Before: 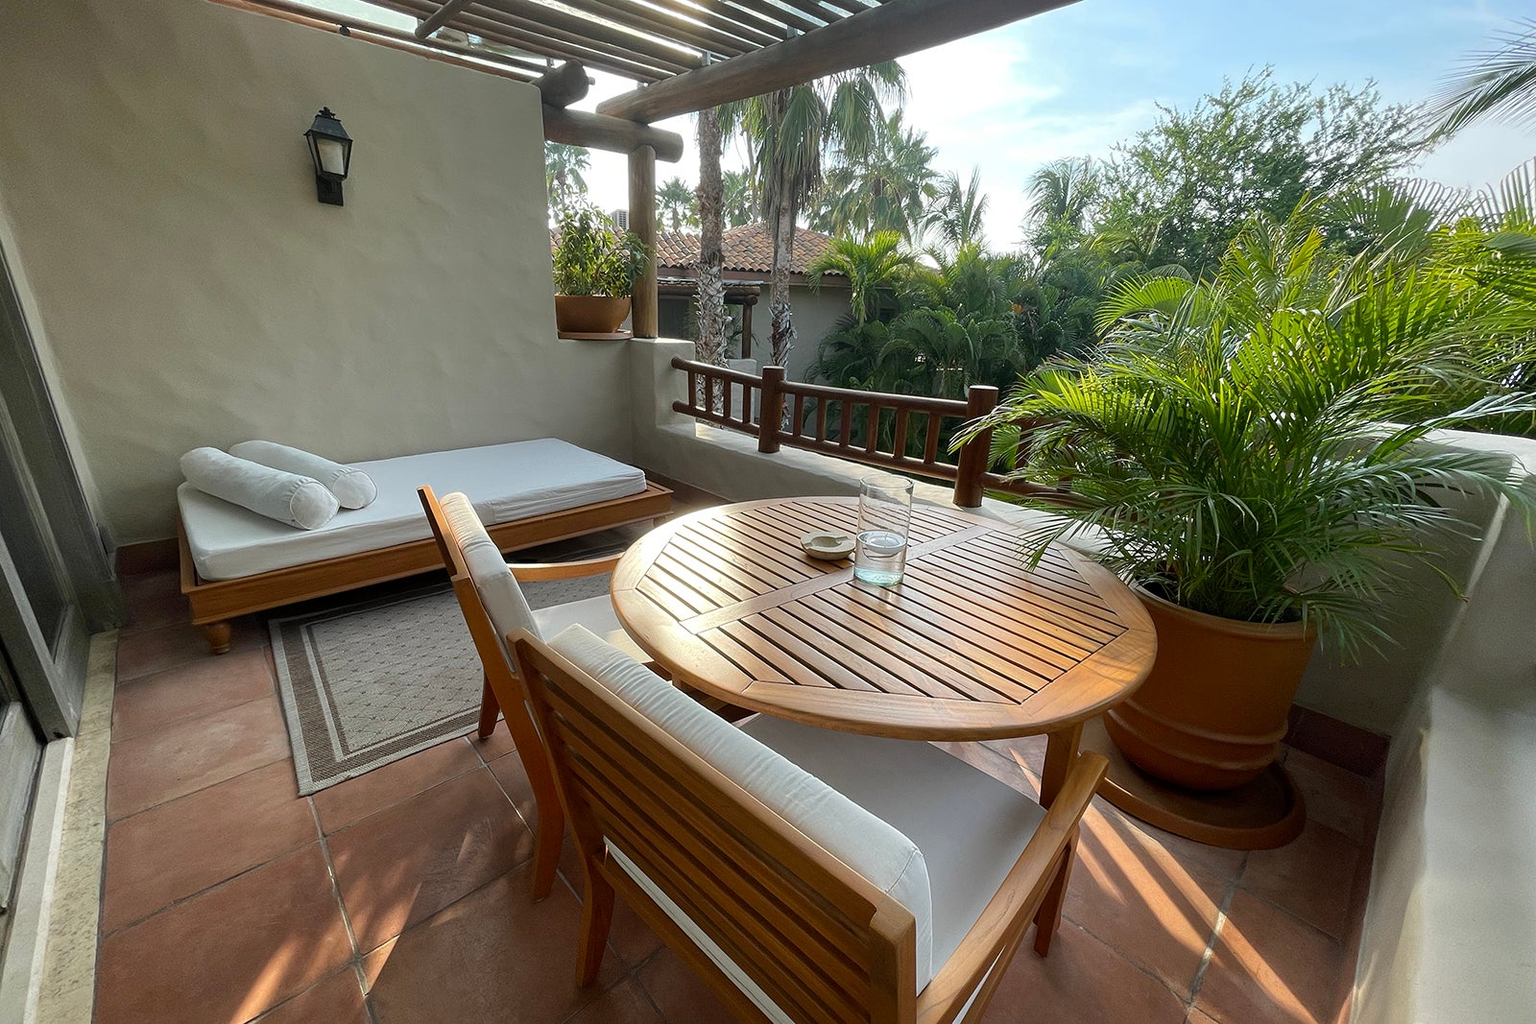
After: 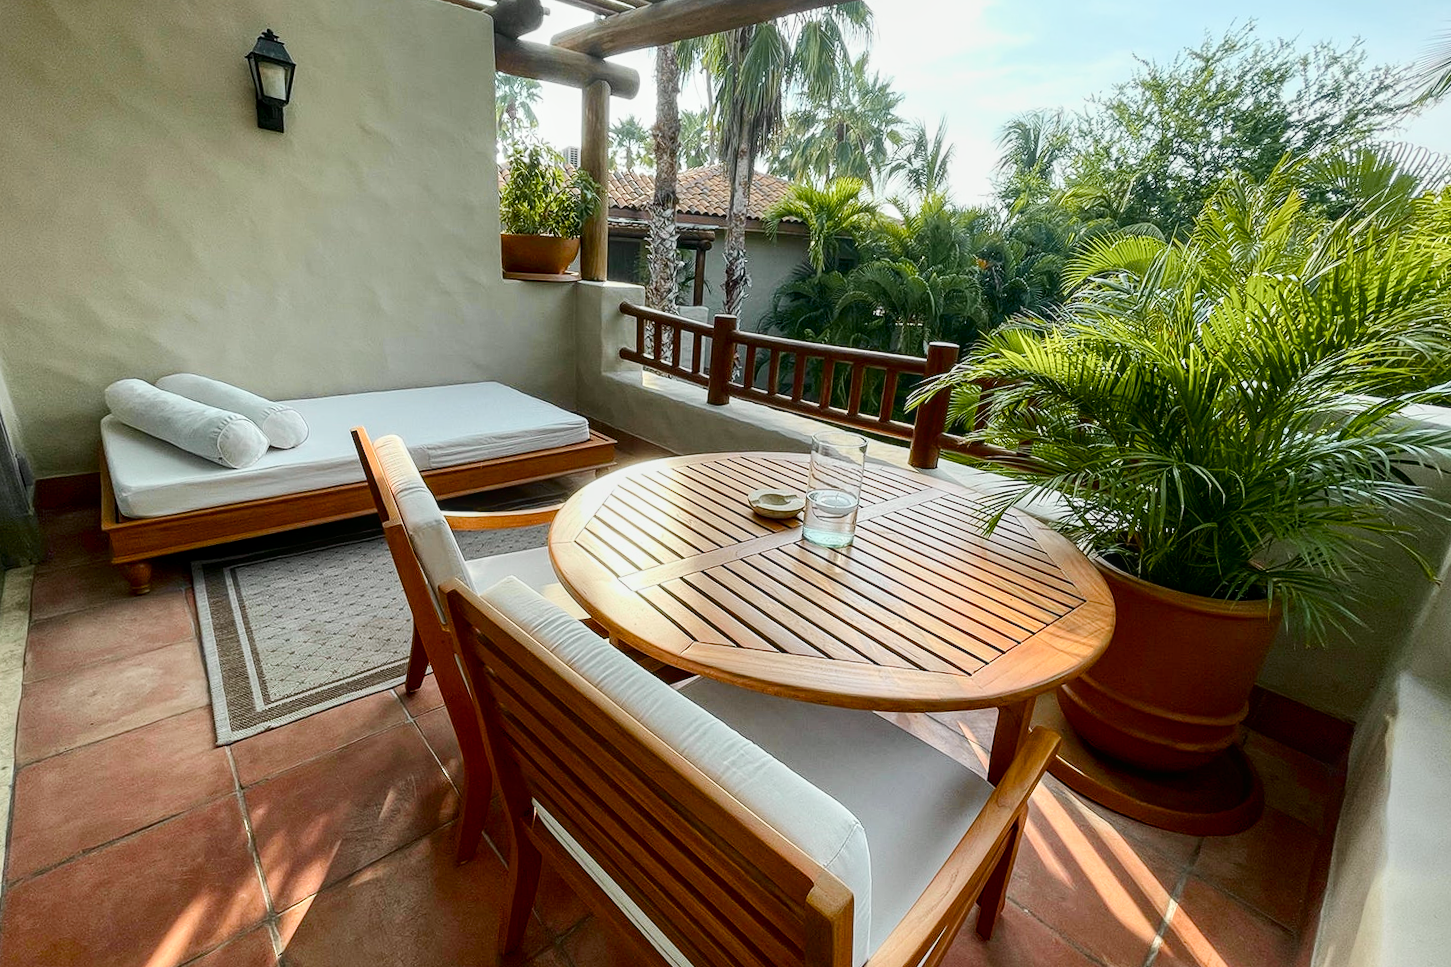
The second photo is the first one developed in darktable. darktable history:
local contrast: on, module defaults
tone curve: curves: ch0 [(0, 0.012) (0.031, 0.02) (0.12, 0.083) (0.193, 0.171) (0.277, 0.279) (0.45, 0.52) (0.568, 0.676) (0.678, 0.777) (0.875, 0.92) (1, 0.965)]; ch1 [(0, 0) (0.243, 0.245) (0.402, 0.41) (0.493, 0.486) (0.508, 0.507) (0.531, 0.53) (0.551, 0.564) (0.646, 0.672) (0.694, 0.732) (1, 1)]; ch2 [(0, 0) (0.249, 0.216) (0.356, 0.343) (0.424, 0.442) (0.476, 0.482) (0.498, 0.502) (0.517, 0.517) (0.532, 0.545) (0.562, 0.575) (0.614, 0.644) (0.706, 0.748) (0.808, 0.809) (0.991, 0.968)], color space Lab, independent channels, preserve colors none
crop and rotate: angle -1.96°, left 3.097%, top 4.154%, right 1.586%, bottom 0.529%
color balance rgb: perceptual saturation grading › global saturation 20%, perceptual saturation grading › highlights -50%, perceptual saturation grading › shadows 30%
